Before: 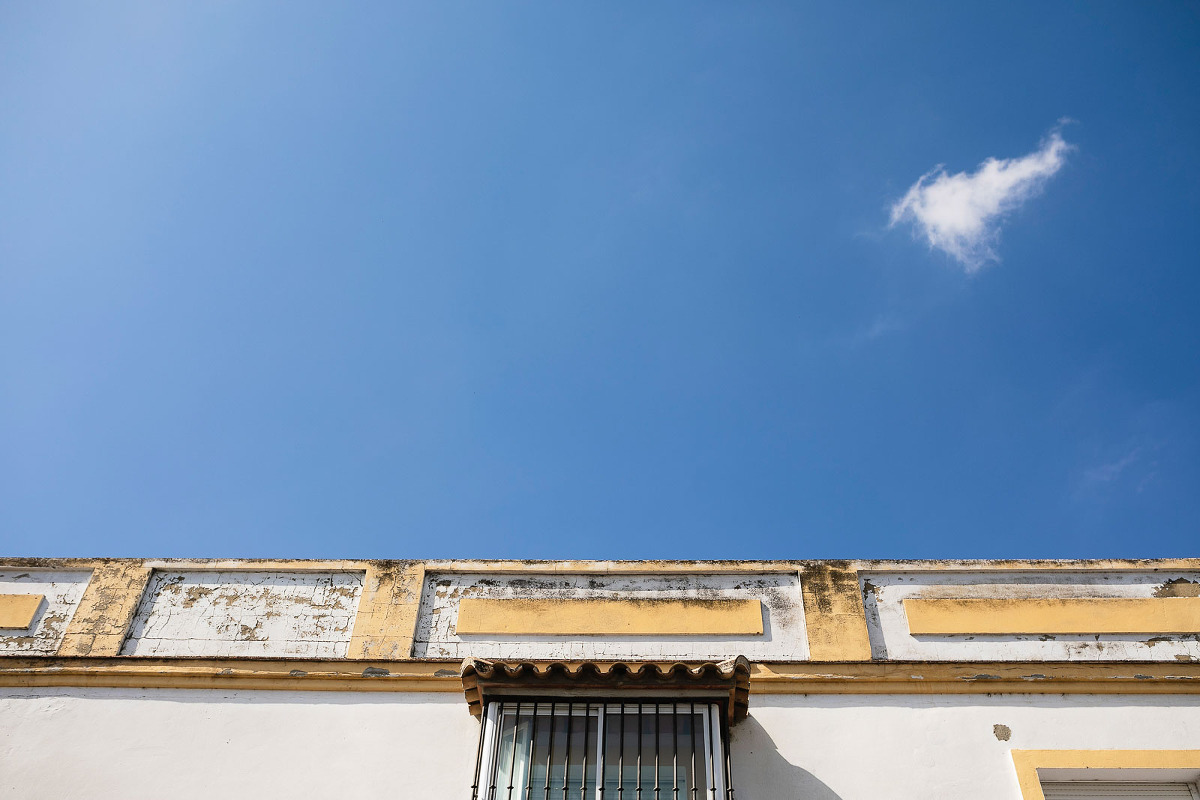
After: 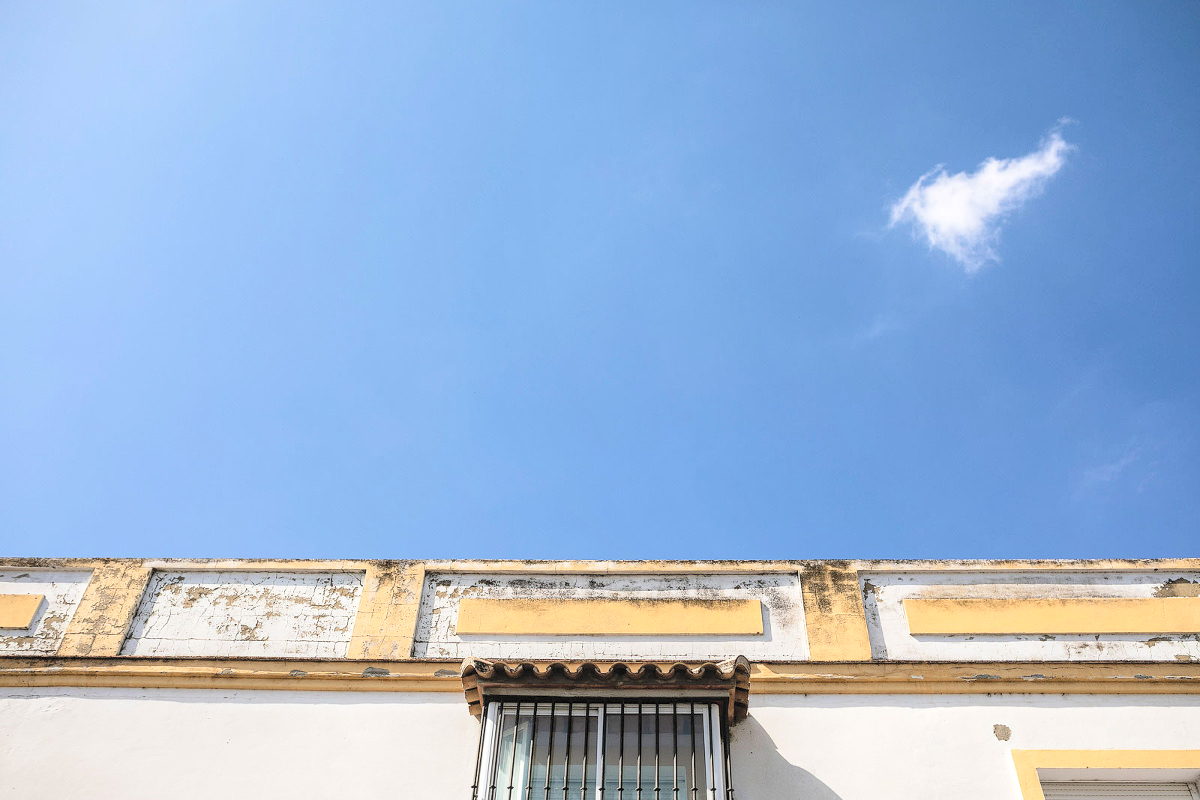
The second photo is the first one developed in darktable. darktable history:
local contrast: on, module defaults
global tonemap: drago (0.7, 100)
